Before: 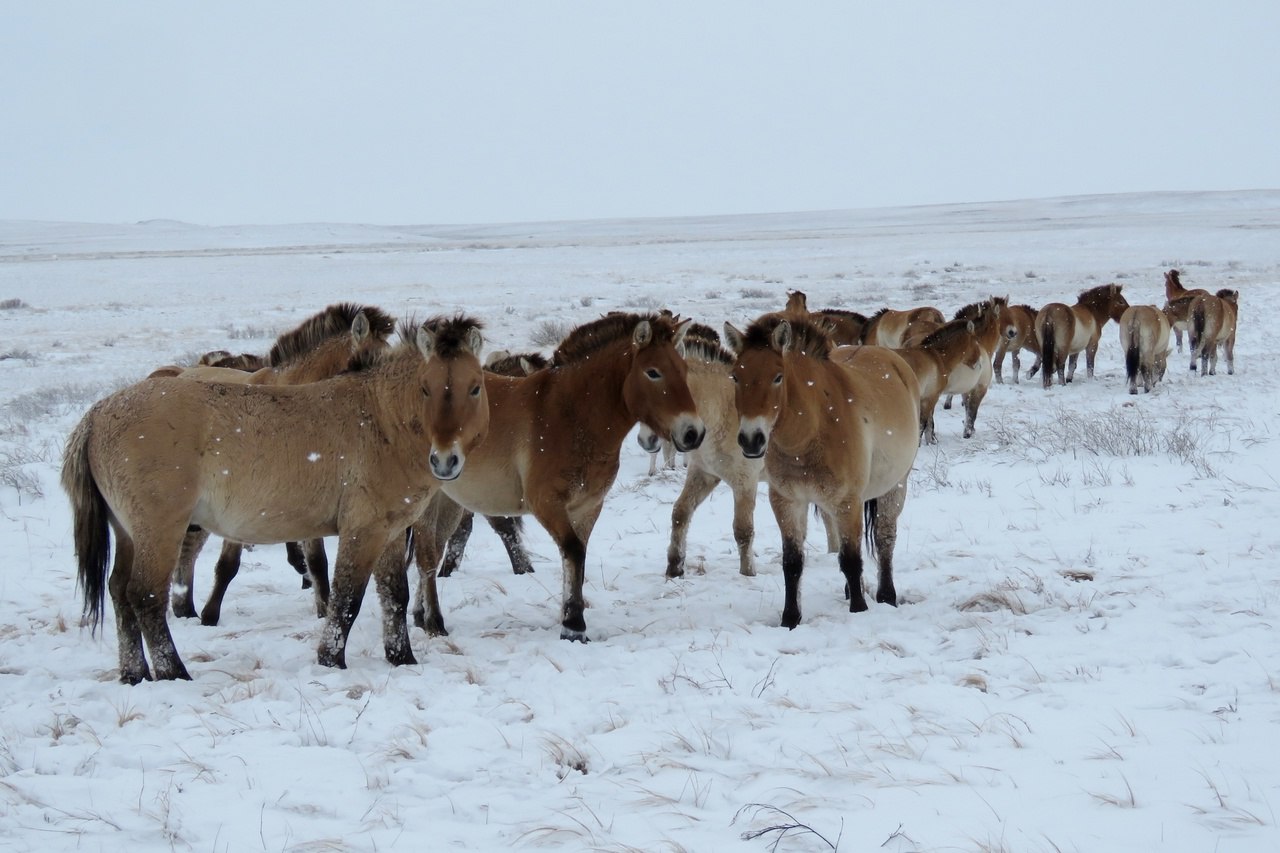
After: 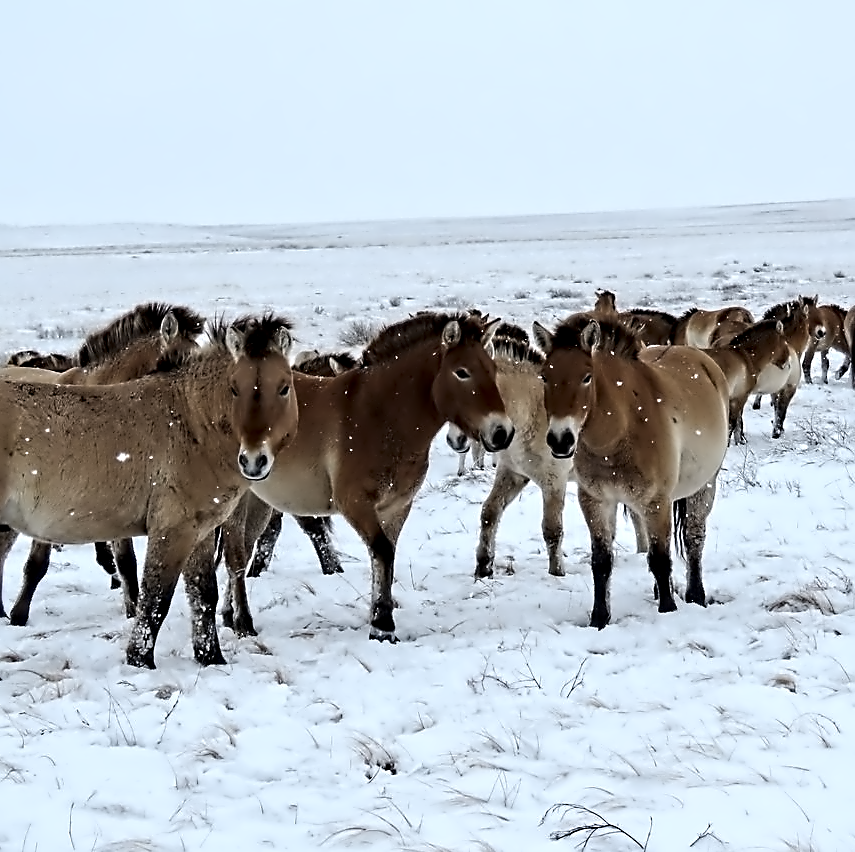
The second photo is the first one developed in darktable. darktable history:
sharpen: on, module defaults
crop and rotate: left 14.943%, right 18.238%
tone equalizer: -8 EV -0.446 EV, -7 EV -0.427 EV, -6 EV -0.351 EV, -5 EV -0.249 EV, -3 EV 0.214 EV, -2 EV 0.338 EV, -1 EV 0.383 EV, +0 EV 0.442 EV, edges refinement/feathering 500, mask exposure compensation -1.57 EV, preserve details no
contrast equalizer: y [[0.5, 0.542, 0.583, 0.625, 0.667, 0.708], [0.5 ×6], [0.5 ×6], [0, 0.033, 0.067, 0.1, 0.133, 0.167], [0, 0.05, 0.1, 0.15, 0.2, 0.25]]
